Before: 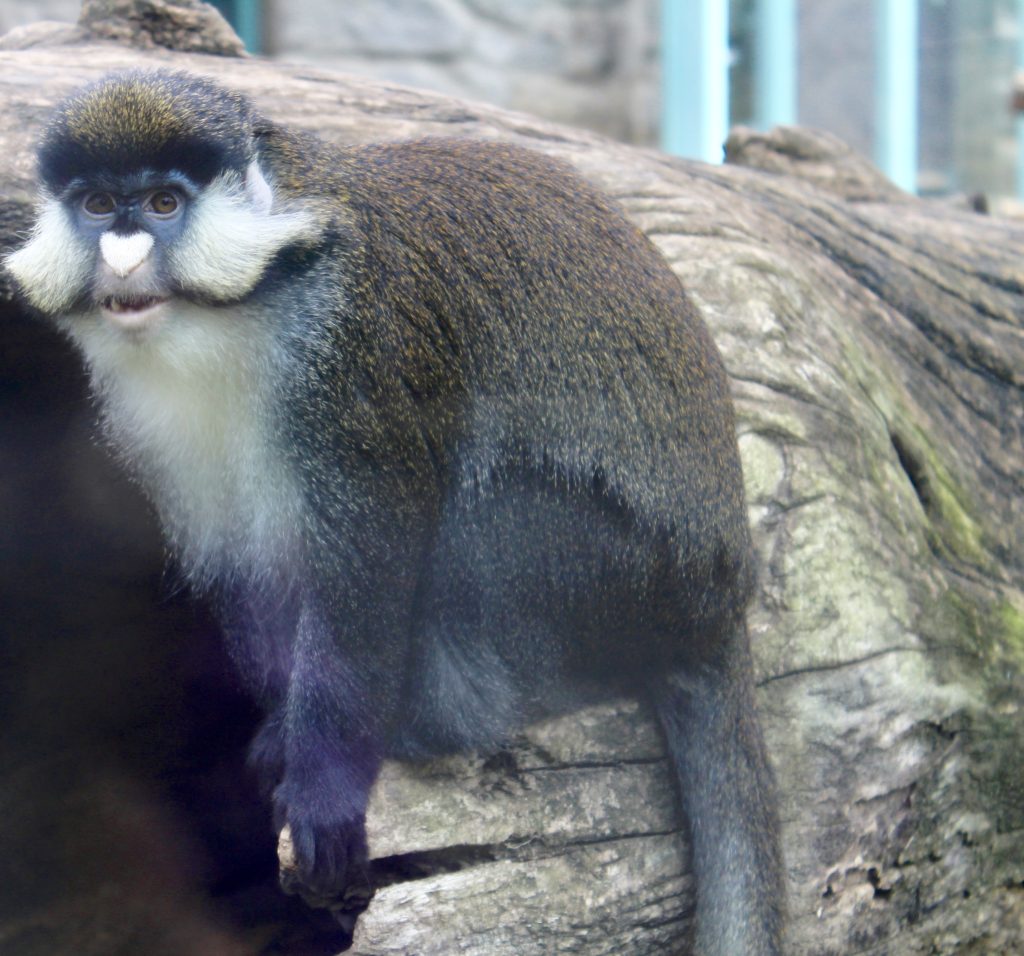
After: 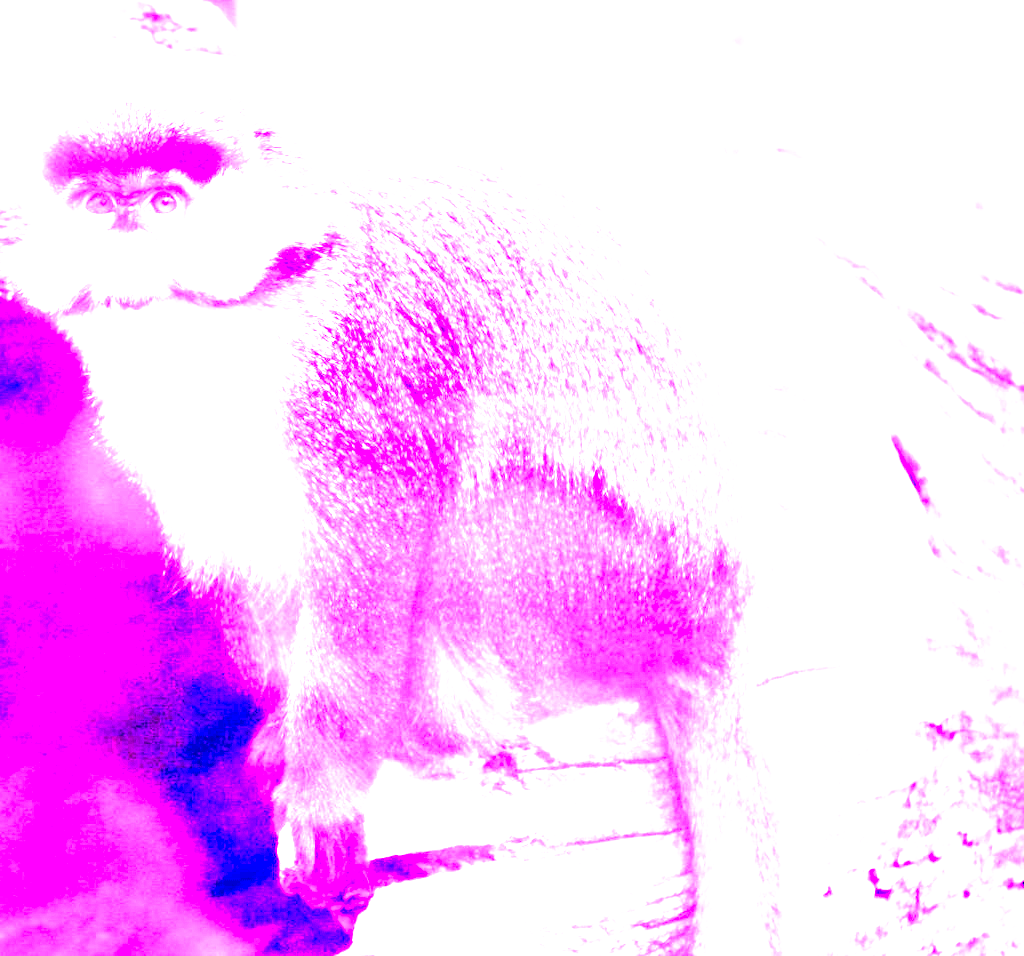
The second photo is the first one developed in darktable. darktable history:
base curve: curves: ch0 [(0.017, 0) (0.425, 0.441) (0.844, 0.933) (1, 1)], preserve colors none
velvia: on, module defaults
local contrast: mode bilateral grid, contrast 20, coarseness 50, detail 144%, midtone range 0.2
rgb levels: levels [[0.01, 0.419, 0.839], [0, 0.5, 1], [0, 0.5, 1]]
white balance: red 8, blue 8
